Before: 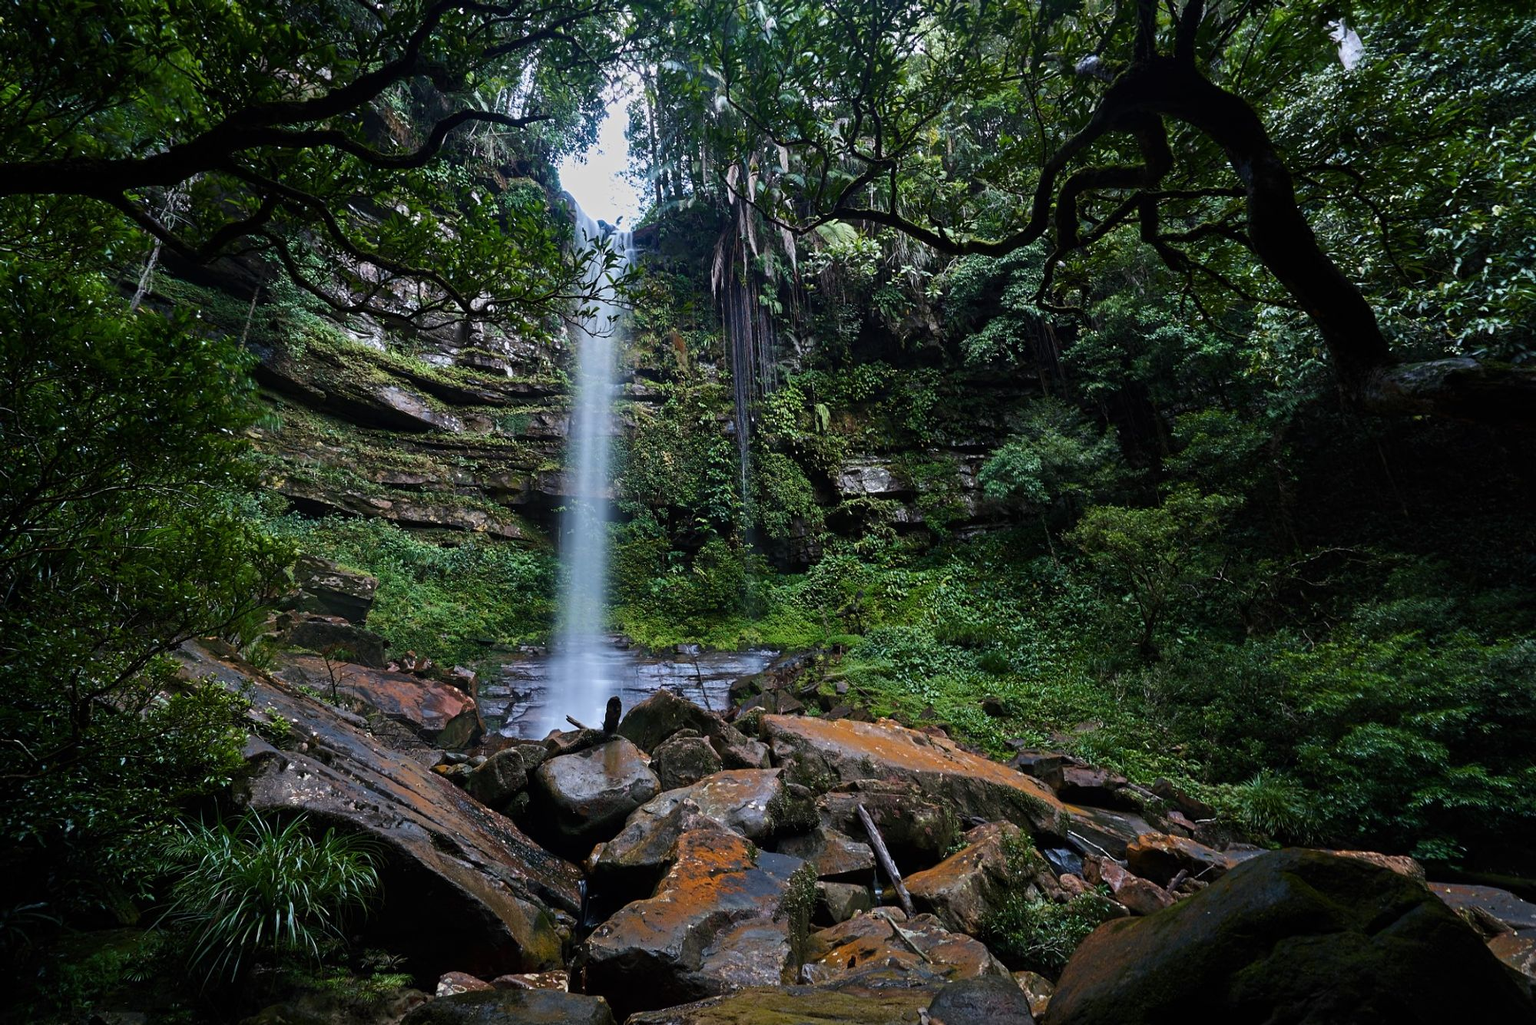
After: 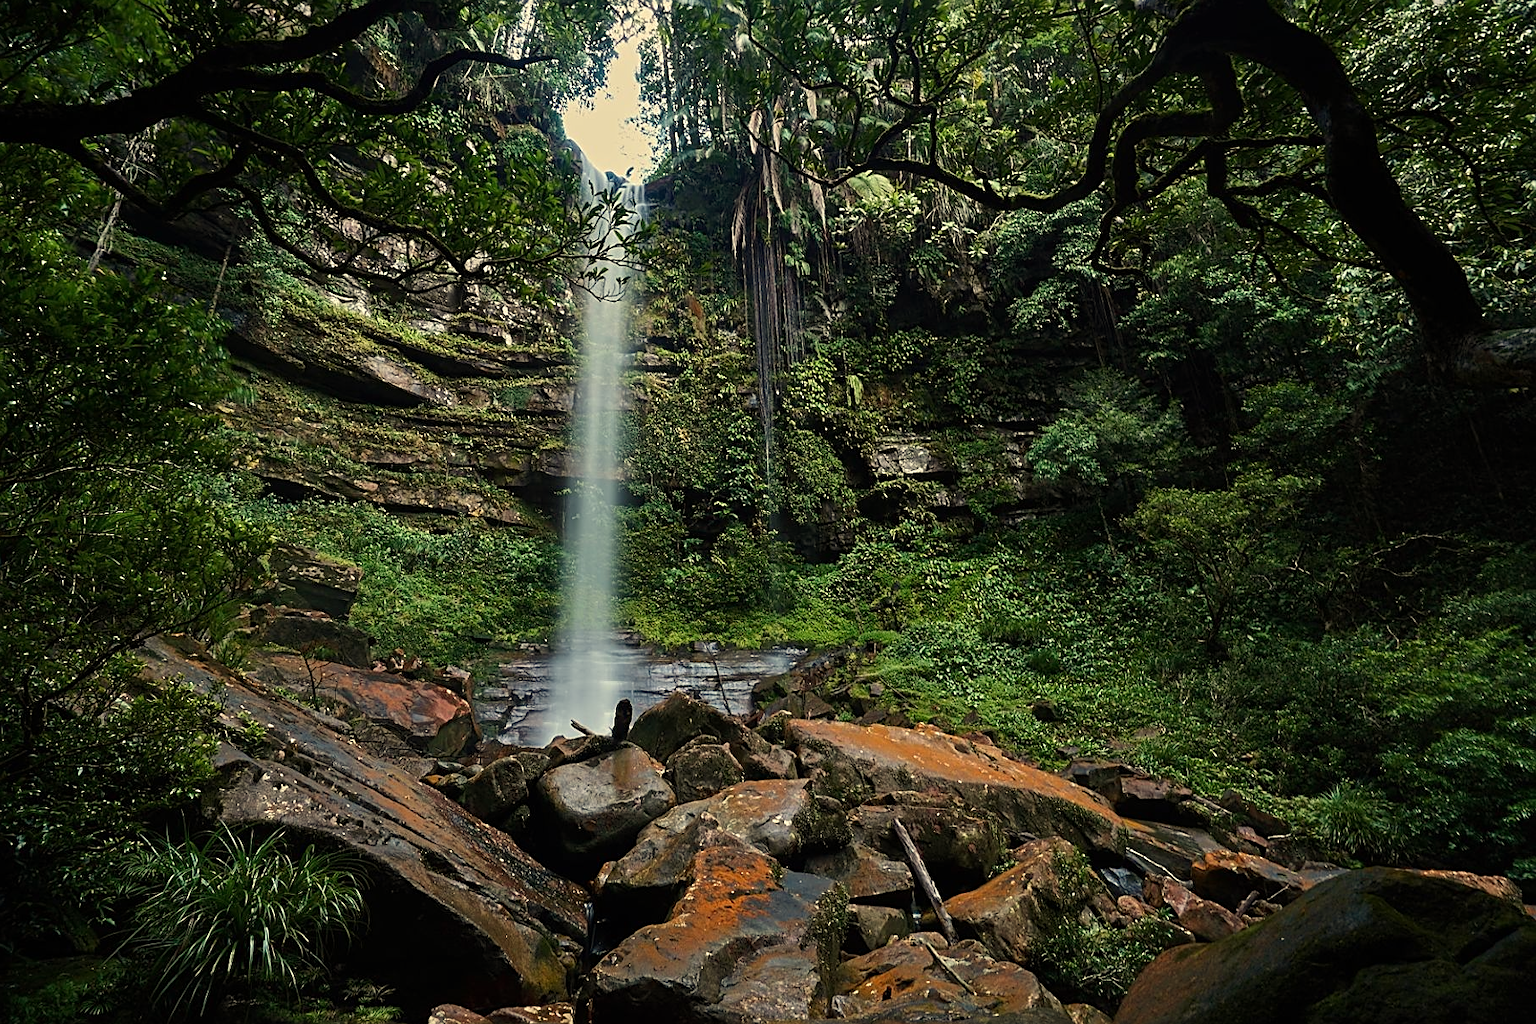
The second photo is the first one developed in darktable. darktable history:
white balance: red 1.08, blue 0.791
tone equalizer: on, module defaults
sharpen: radius 1.967
crop: left 3.305%, top 6.436%, right 6.389%, bottom 3.258%
